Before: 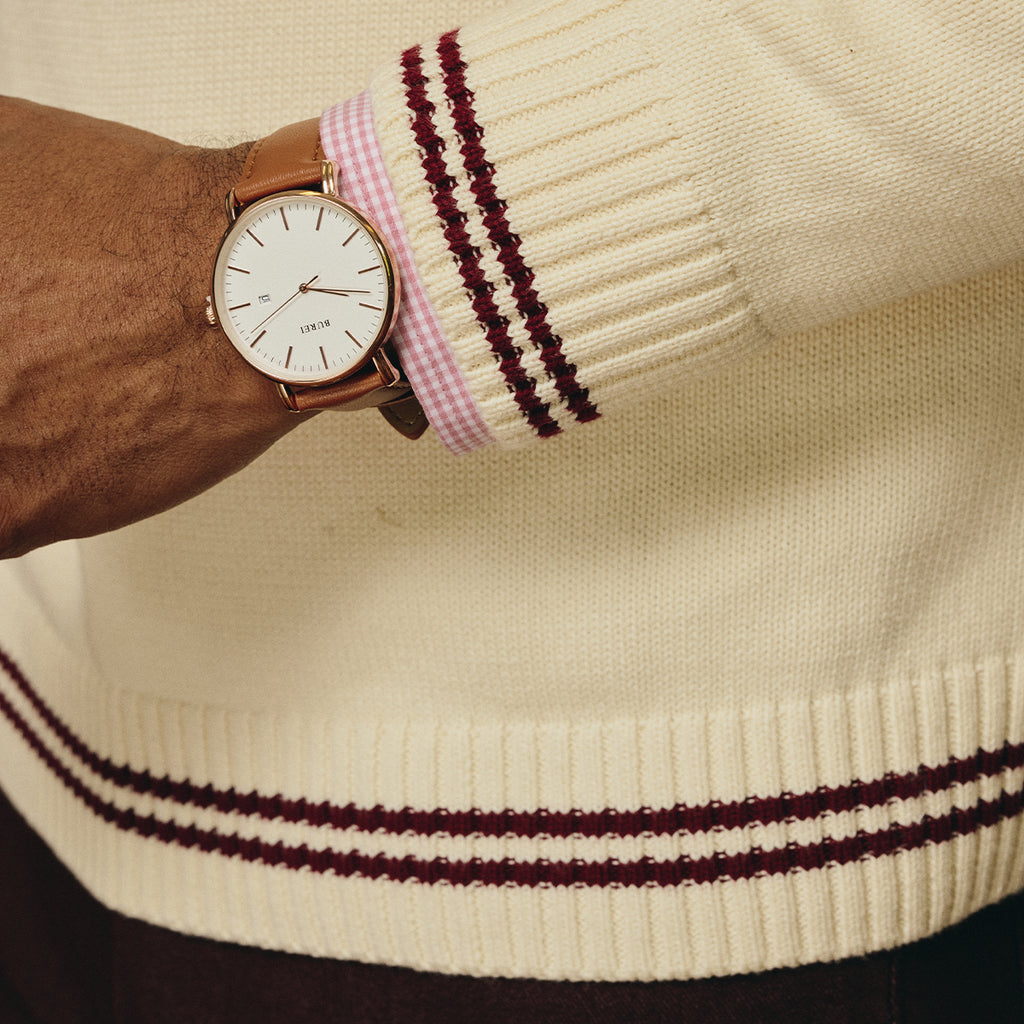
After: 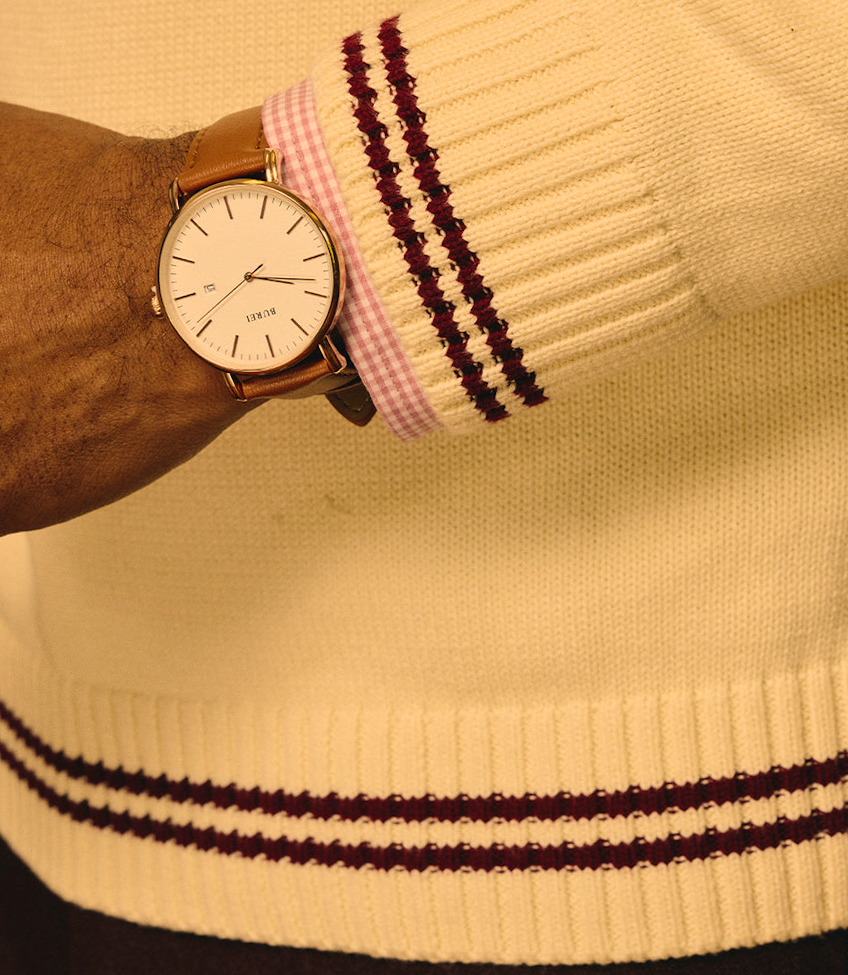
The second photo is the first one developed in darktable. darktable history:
crop and rotate: angle 1°, left 4.281%, top 0.642%, right 11.383%, bottom 2.486%
color correction: highlights a* 15, highlights b* 31.55
